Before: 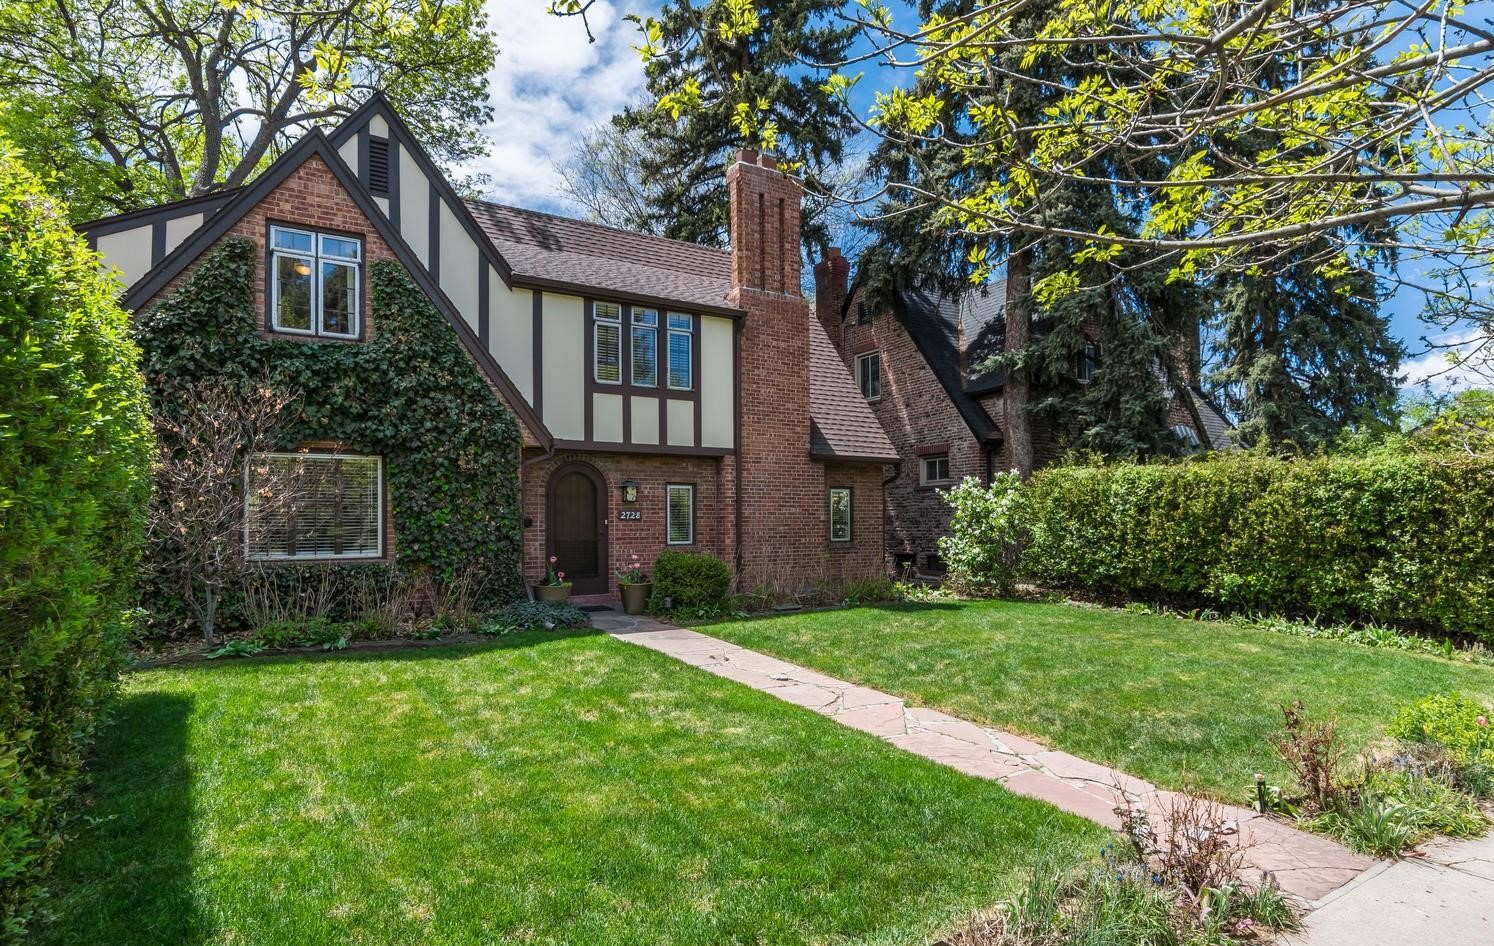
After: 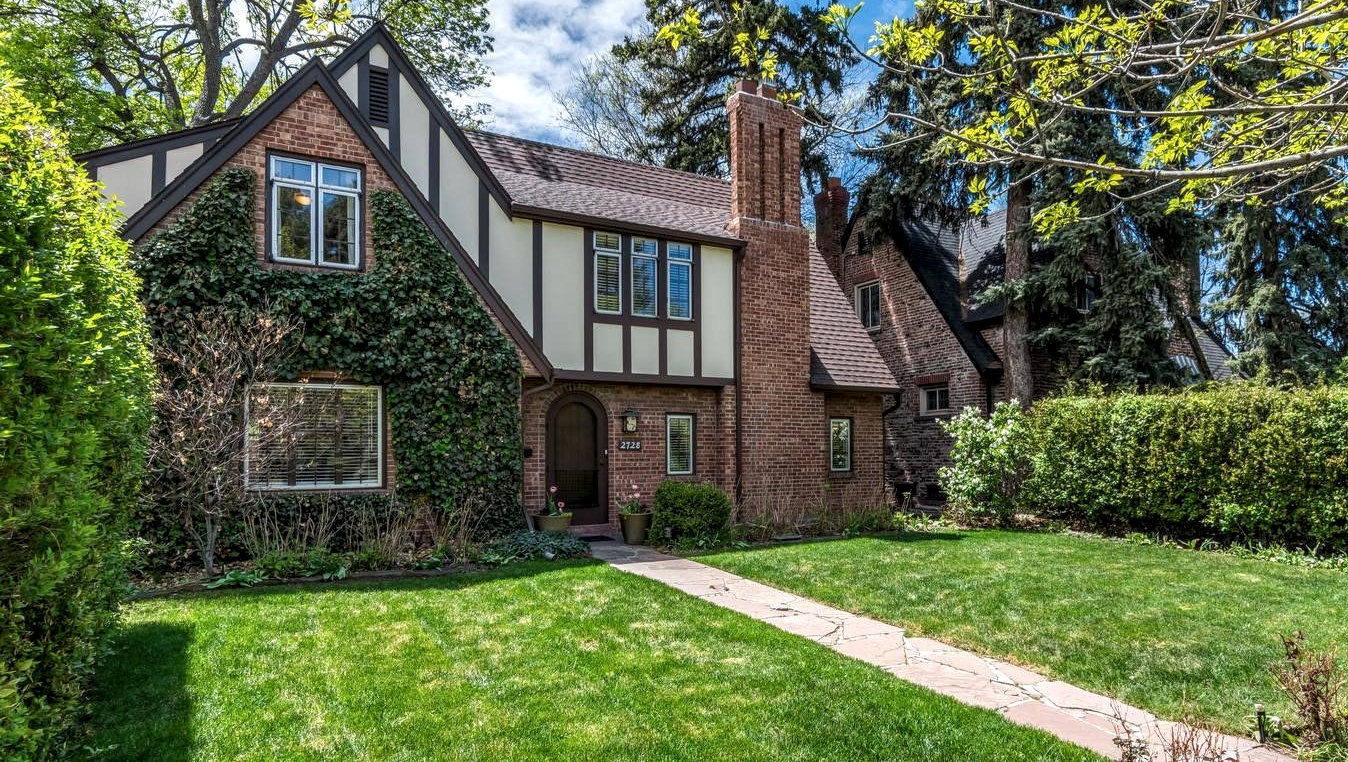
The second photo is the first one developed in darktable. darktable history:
crop: top 7.49%, right 9.717%, bottom 11.943%
local contrast: detail 142%
